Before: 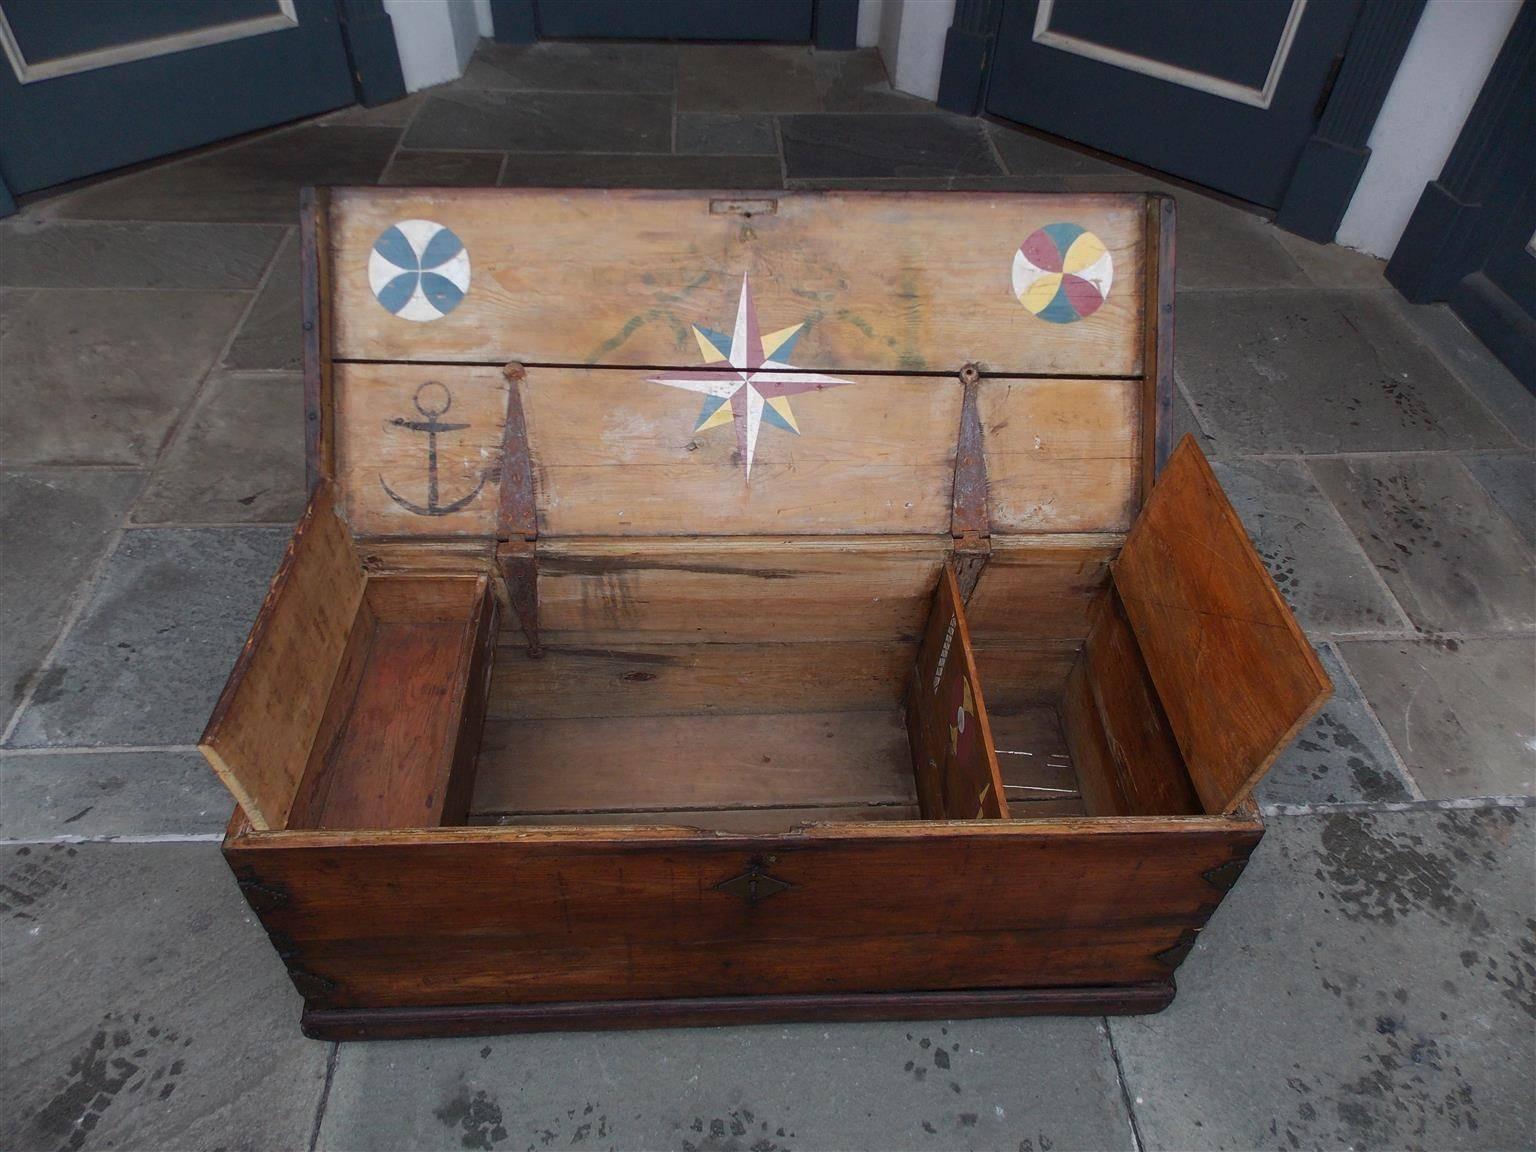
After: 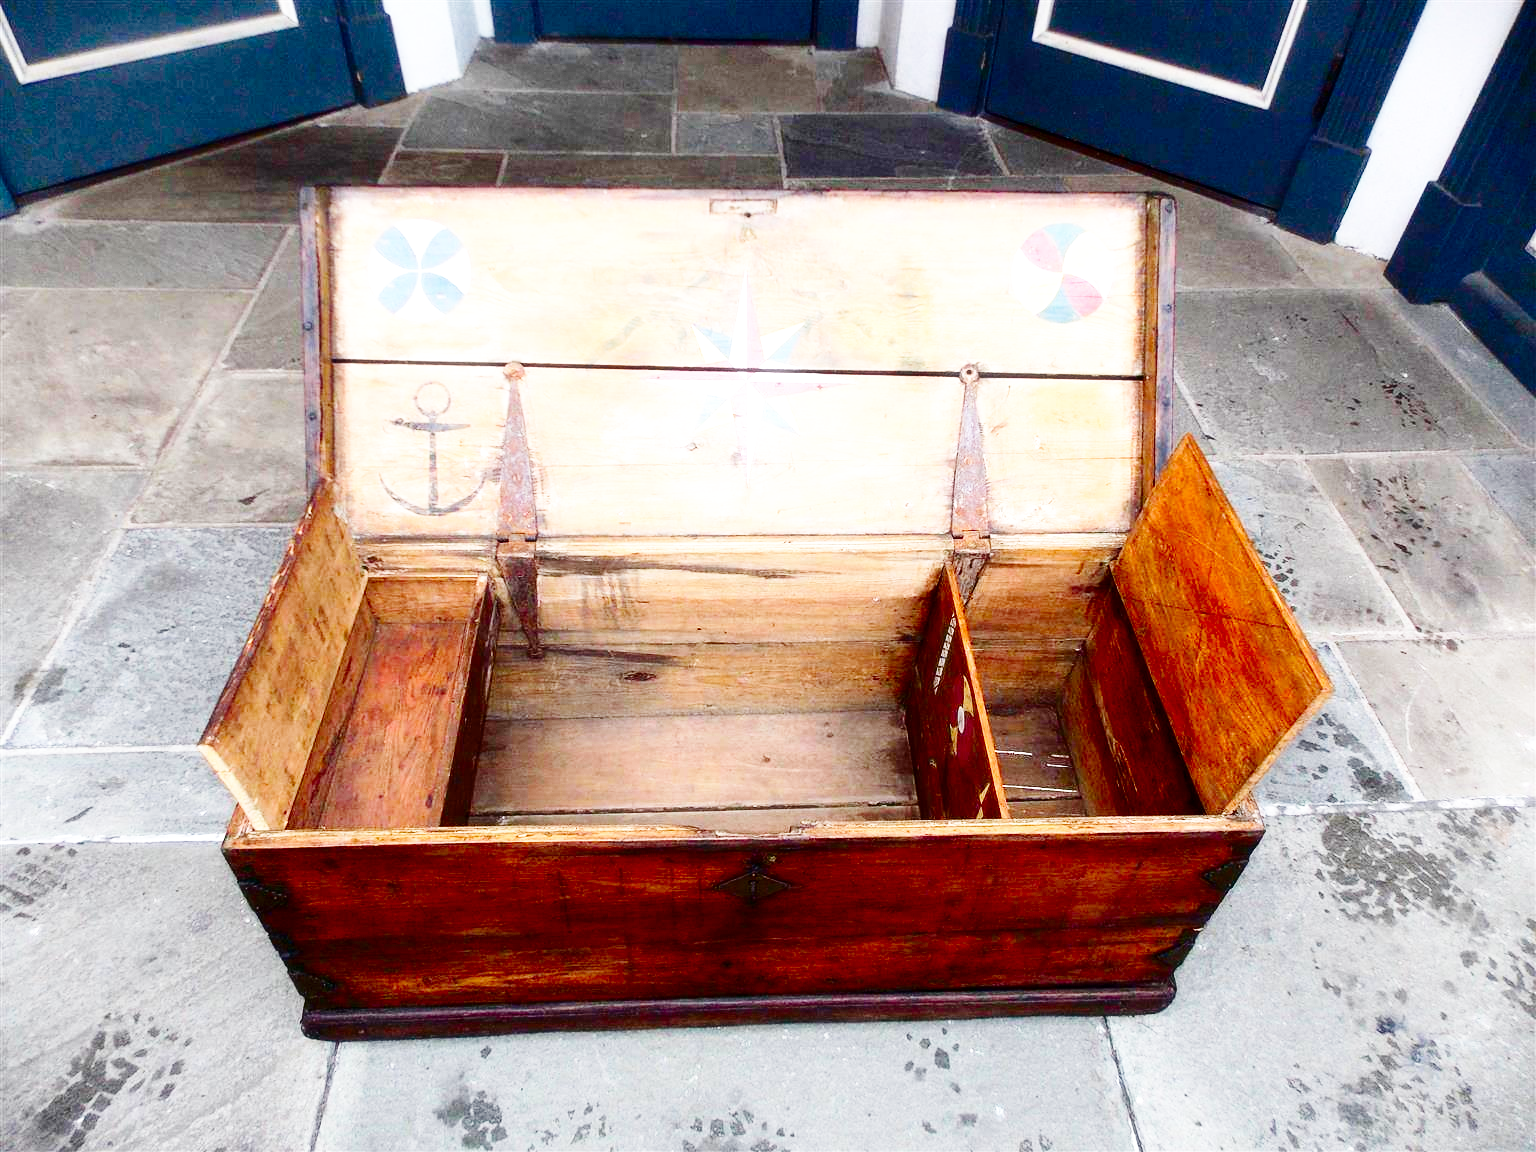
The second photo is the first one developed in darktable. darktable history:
base curve: curves: ch0 [(0, 0) (0, 0) (0.002, 0.001) (0.008, 0.003) (0.019, 0.011) (0.037, 0.037) (0.064, 0.11) (0.102, 0.232) (0.152, 0.379) (0.216, 0.524) (0.296, 0.665) (0.394, 0.789) (0.512, 0.881) (0.651, 0.945) (0.813, 0.986) (1, 1)], preserve colors none
haze removal: strength -0.1, adaptive false
exposure: black level correction 0.001, exposure 1.3 EV, compensate highlight preservation false
contrast brightness saturation: contrast 0.13, brightness -0.24, saturation 0.14
